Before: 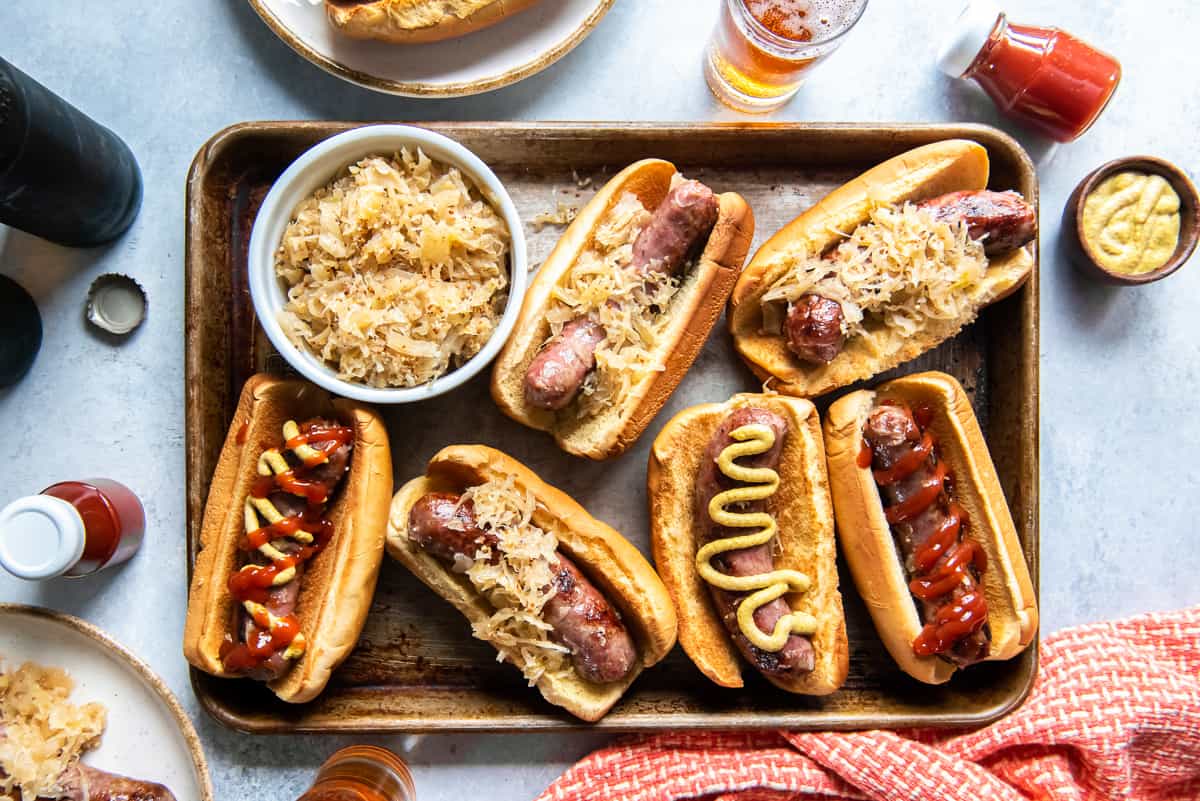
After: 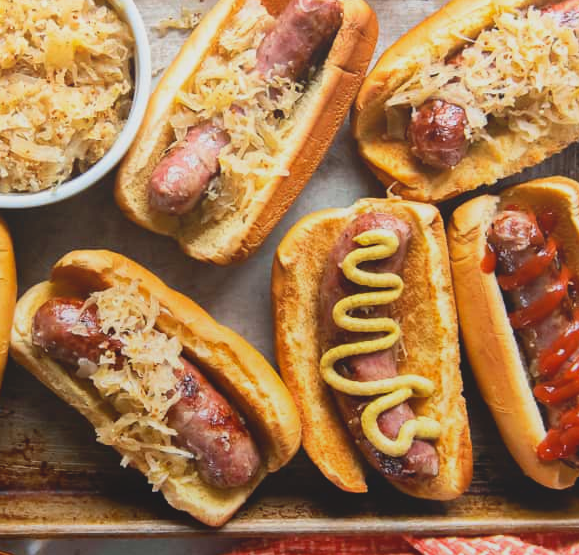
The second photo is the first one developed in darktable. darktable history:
local contrast: detail 69%
crop: left 31.375%, top 24.367%, right 20.333%, bottom 6.225%
